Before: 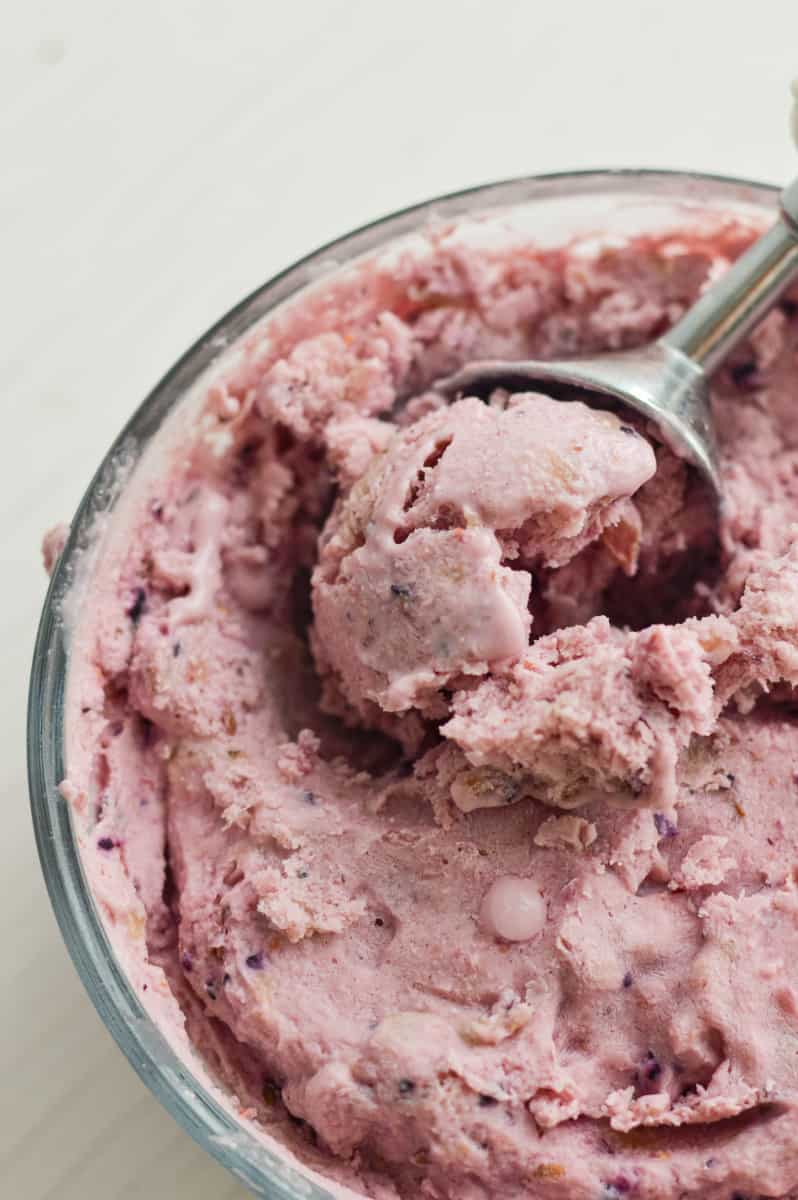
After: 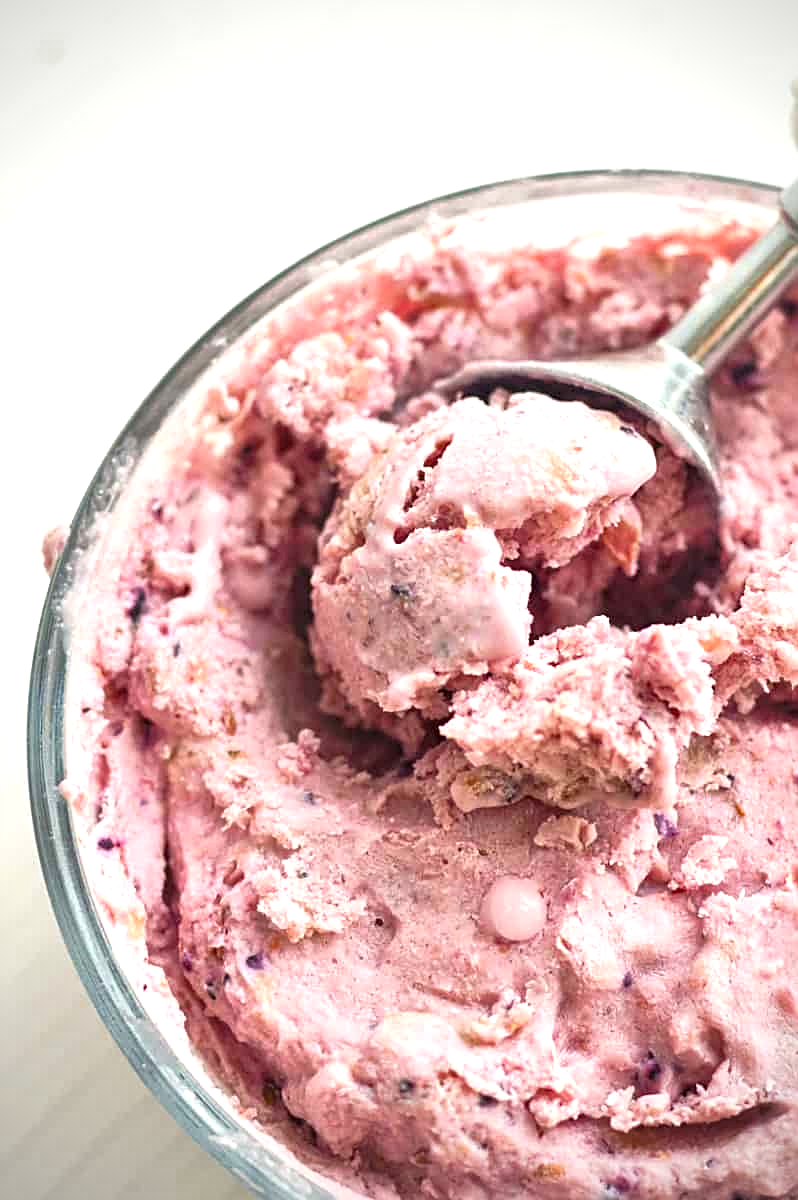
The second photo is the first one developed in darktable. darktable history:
sharpen: on, module defaults
exposure: black level correction 0, exposure 0.693 EV, compensate exposure bias true, compensate highlight preservation false
contrast brightness saturation: brightness 0.087, saturation 0.193
vignetting: unbound false
local contrast: mode bilateral grid, contrast 19, coarseness 50, detail 150%, midtone range 0.2
